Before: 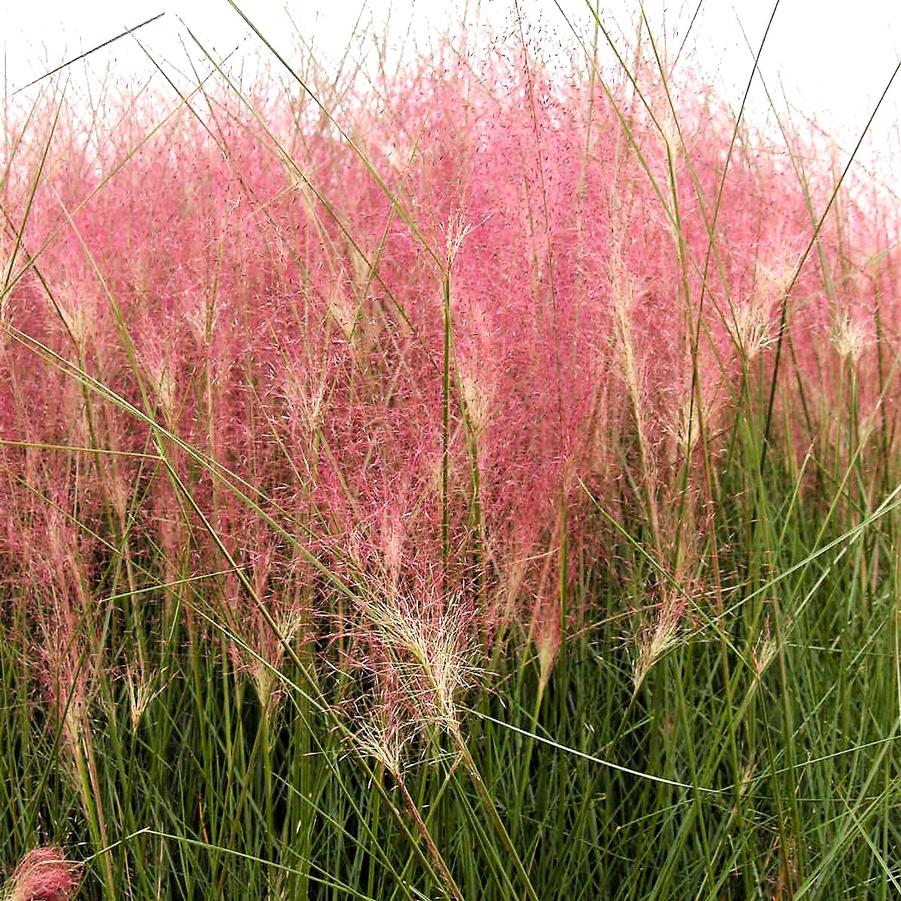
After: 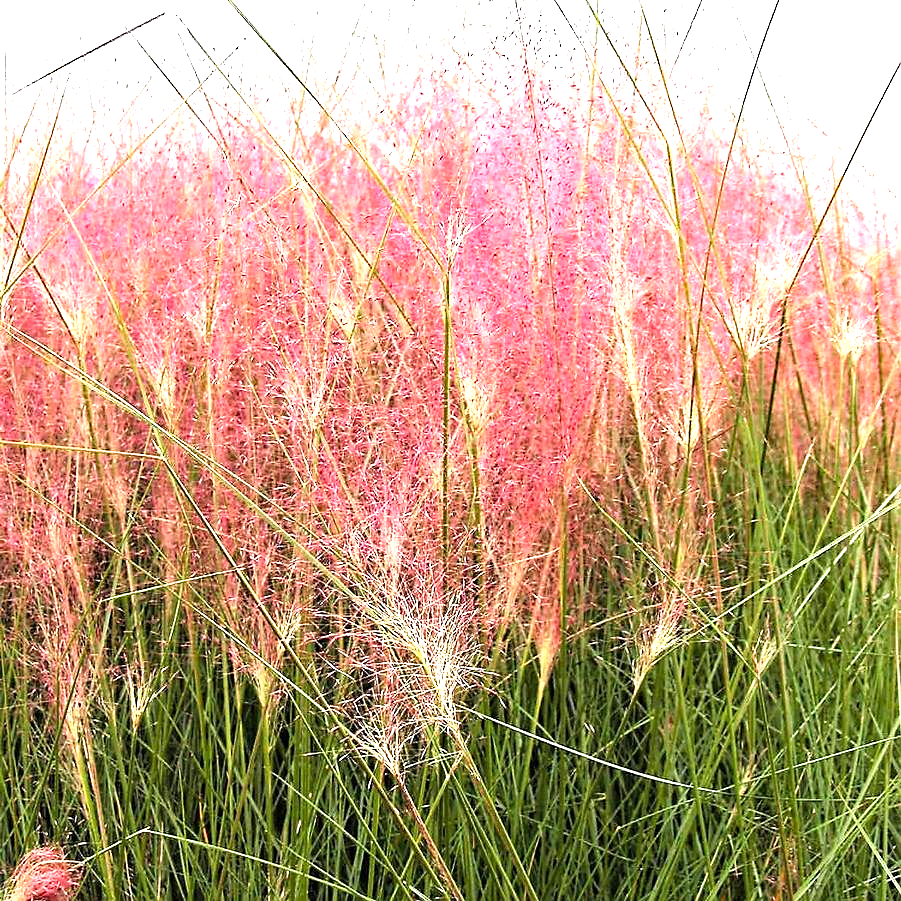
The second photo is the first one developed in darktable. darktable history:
exposure: black level correction 0, exposure 1.102 EV, compensate highlight preservation false
haze removal: strength 0.296, distance 0.248, compatibility mode true
sharpen: radius 1.561, amount 0.371, threshold 1.607
